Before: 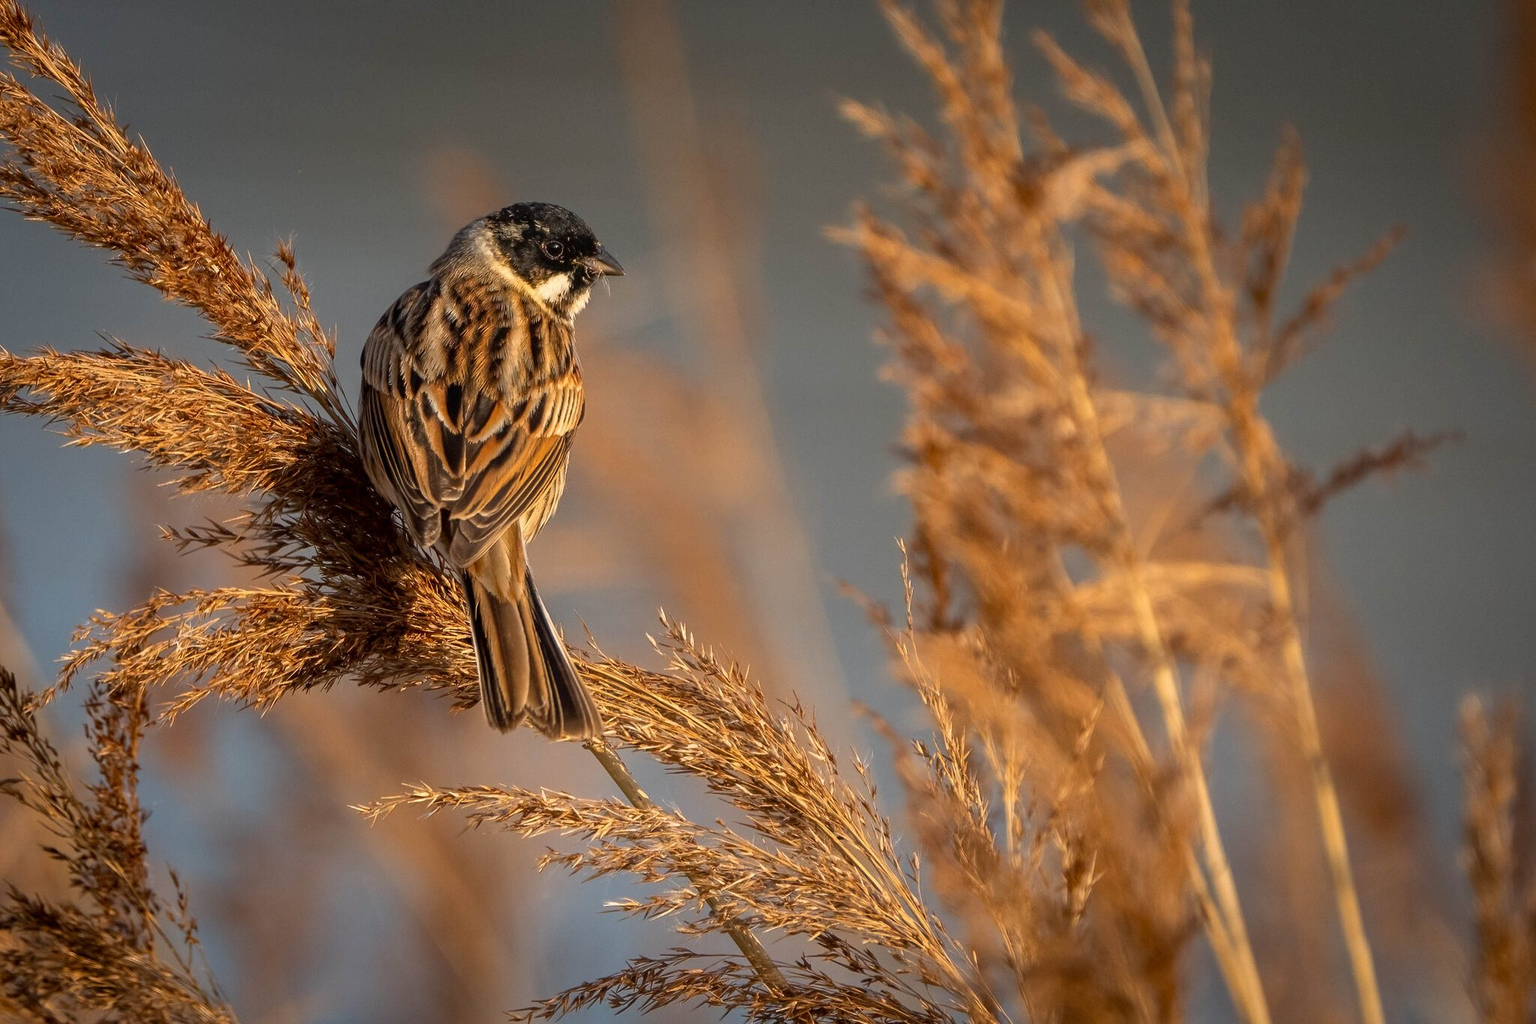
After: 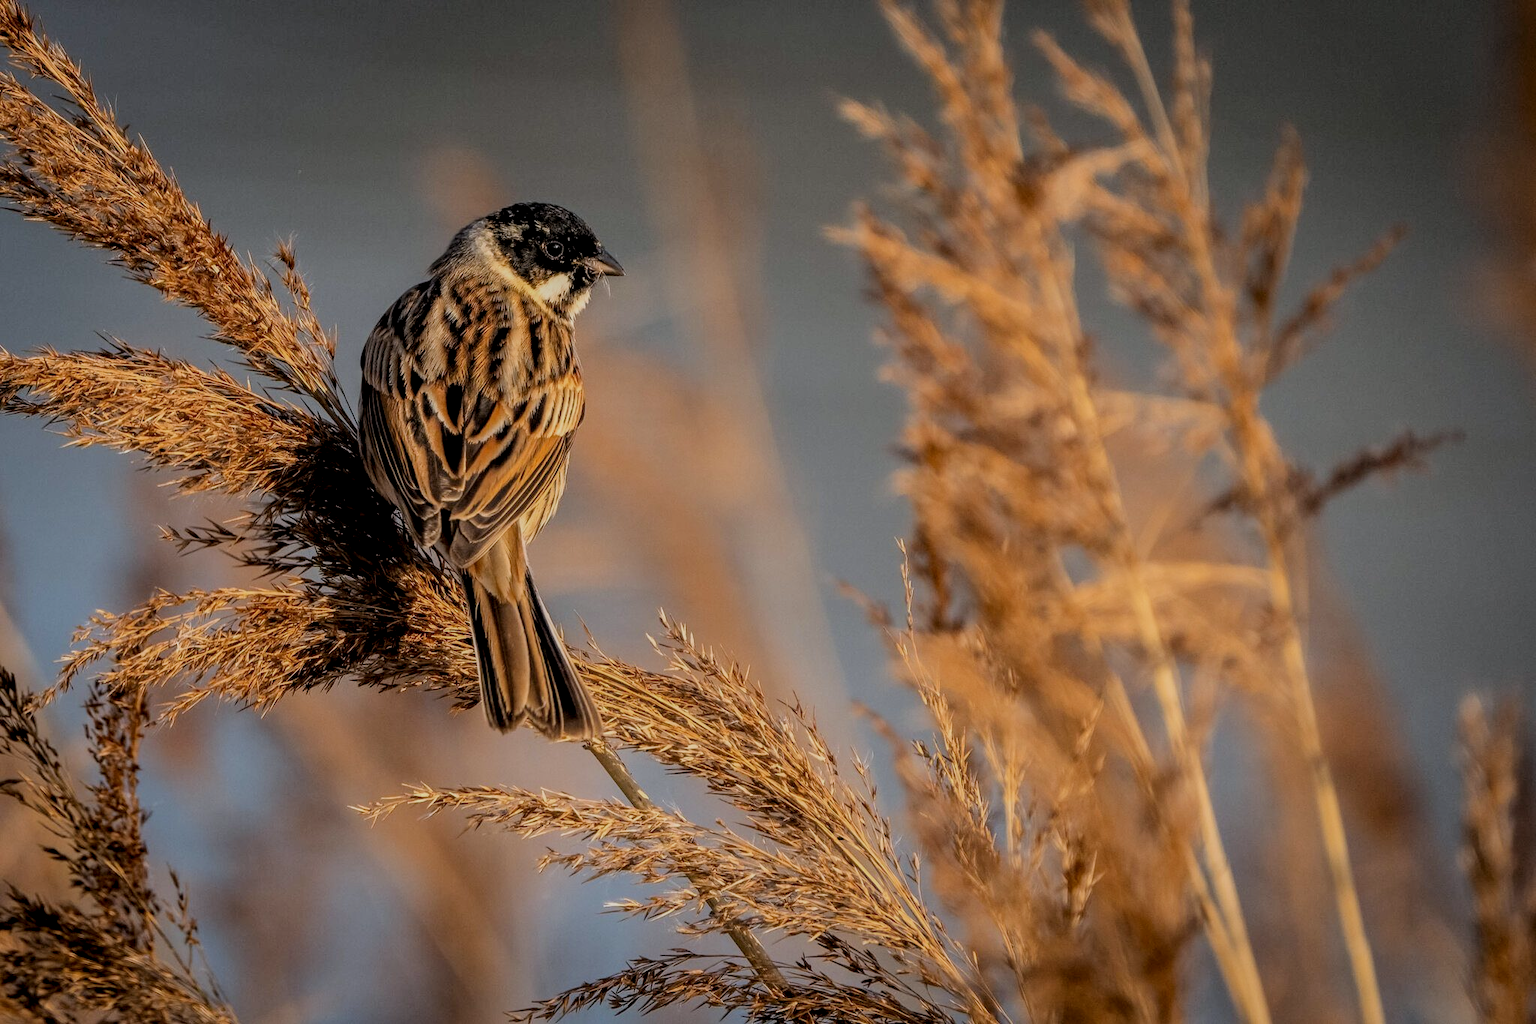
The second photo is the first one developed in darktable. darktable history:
filmic rgb: black relative exposure -6.15 EV, white relative exposure 6.96 EV, hardness 2.23, color science v6 (2022)
tone equalizer: on, module defaults
white balance: red 0.983, blue 1.036
rotate and perspective: automatic cropping original format, crop left 0, crop top 0
local contrast: on, module defaults
